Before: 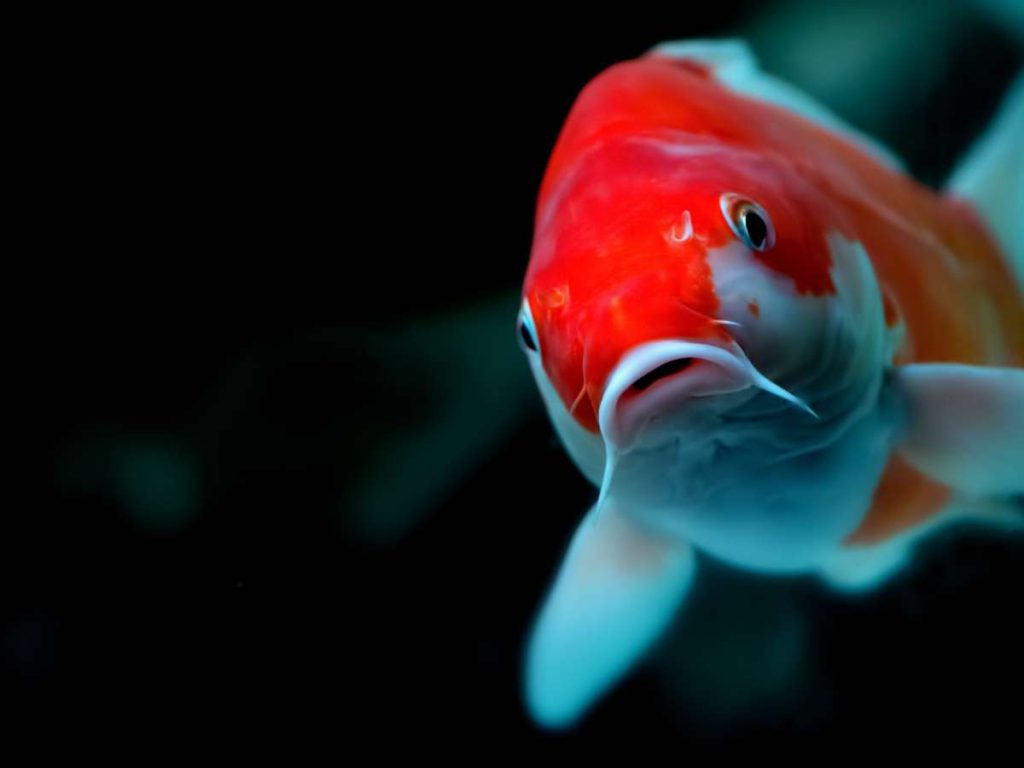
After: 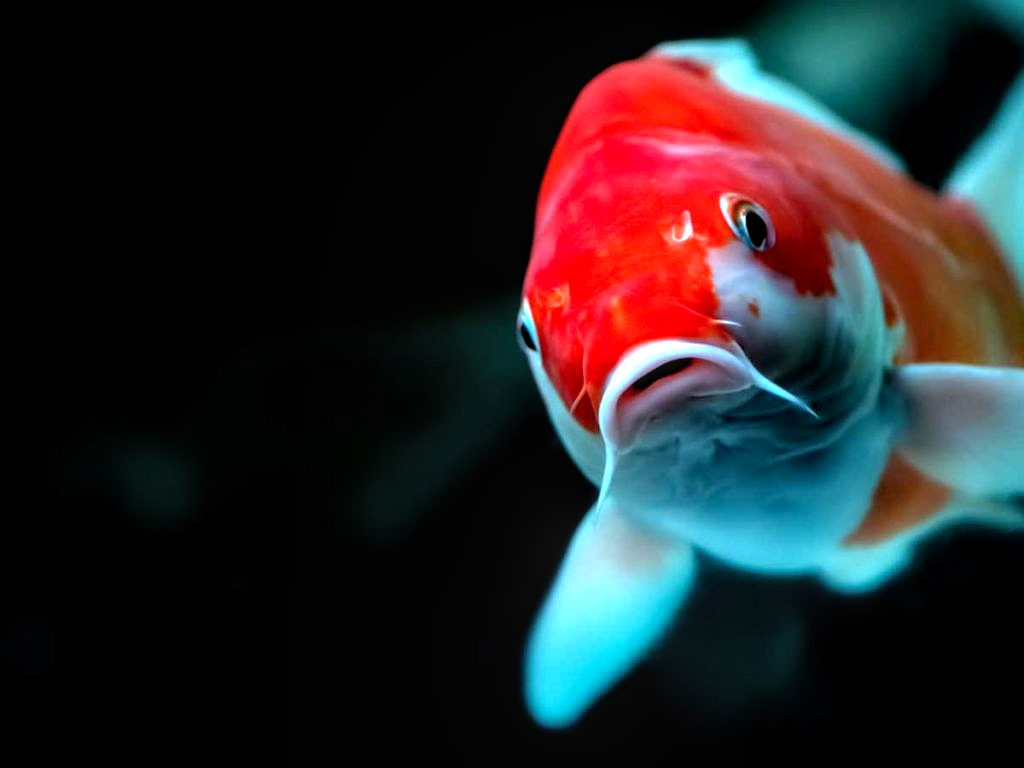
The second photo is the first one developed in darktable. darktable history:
tone equalizer: -8 EV -1.09 EV, -7 EV -1.05 EV, -6 EV -0.901 EV, -5 EV -0.56 EV, -3 EV 0.553 EV, -2 EV 0.849 EV, -1 EV 1 EV, +0 EV 1.07 EV
local contrast: detail 130%
